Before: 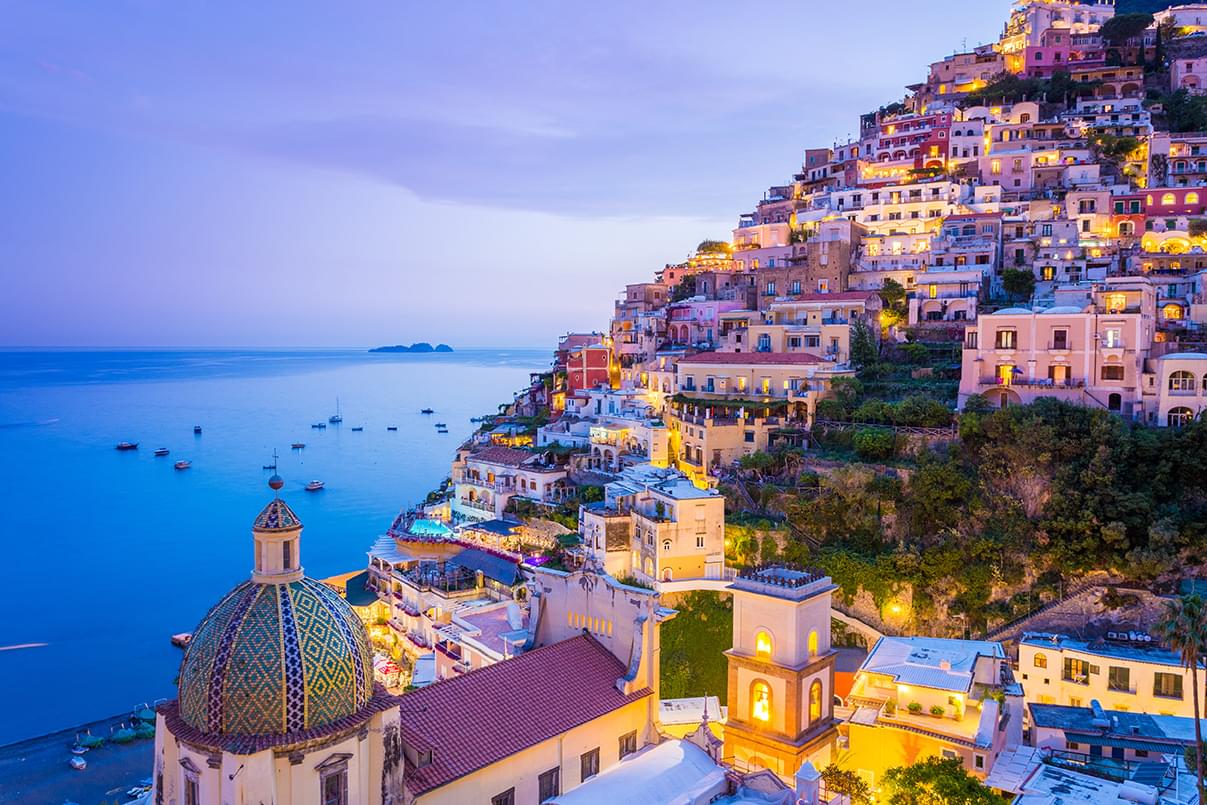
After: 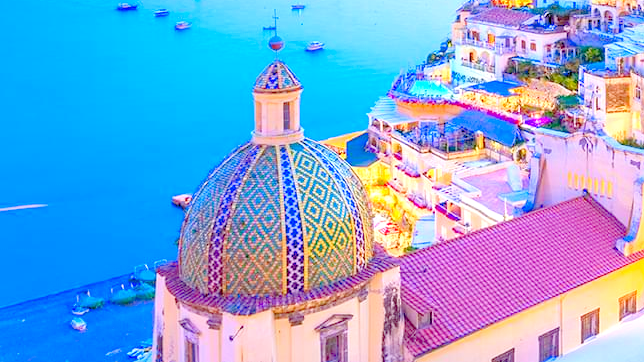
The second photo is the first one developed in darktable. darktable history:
crop and rotate: top 54.778%, right 46.61%, bottom 0.159%
levels: levels [0.008, 0.318, 0.836]
